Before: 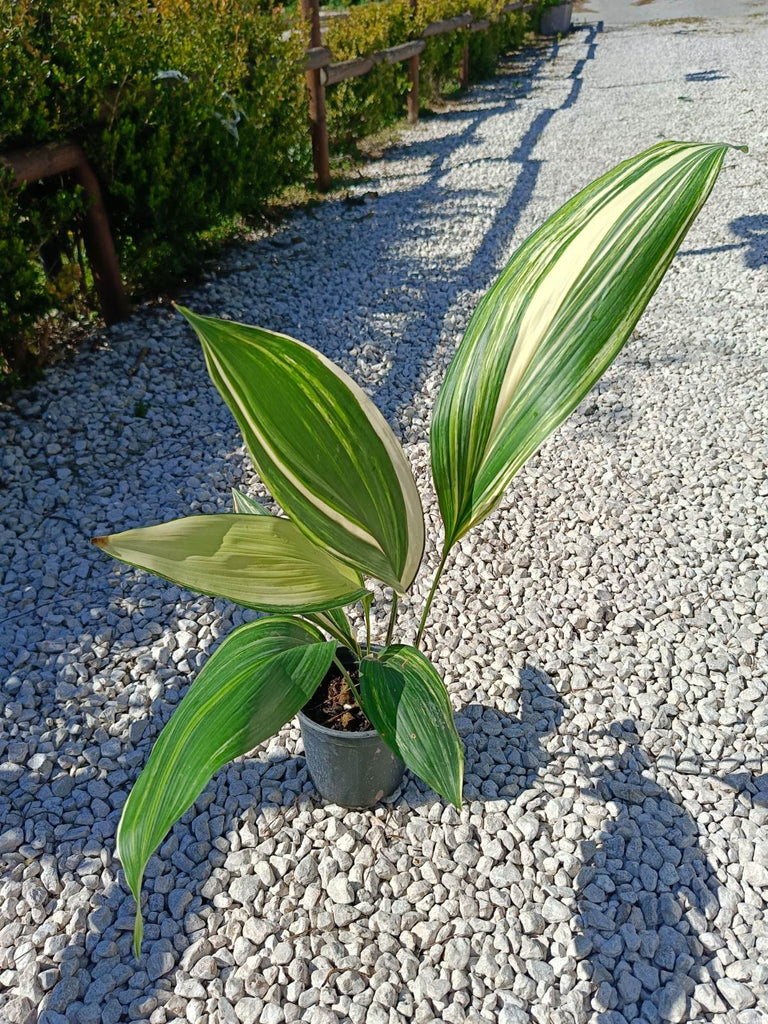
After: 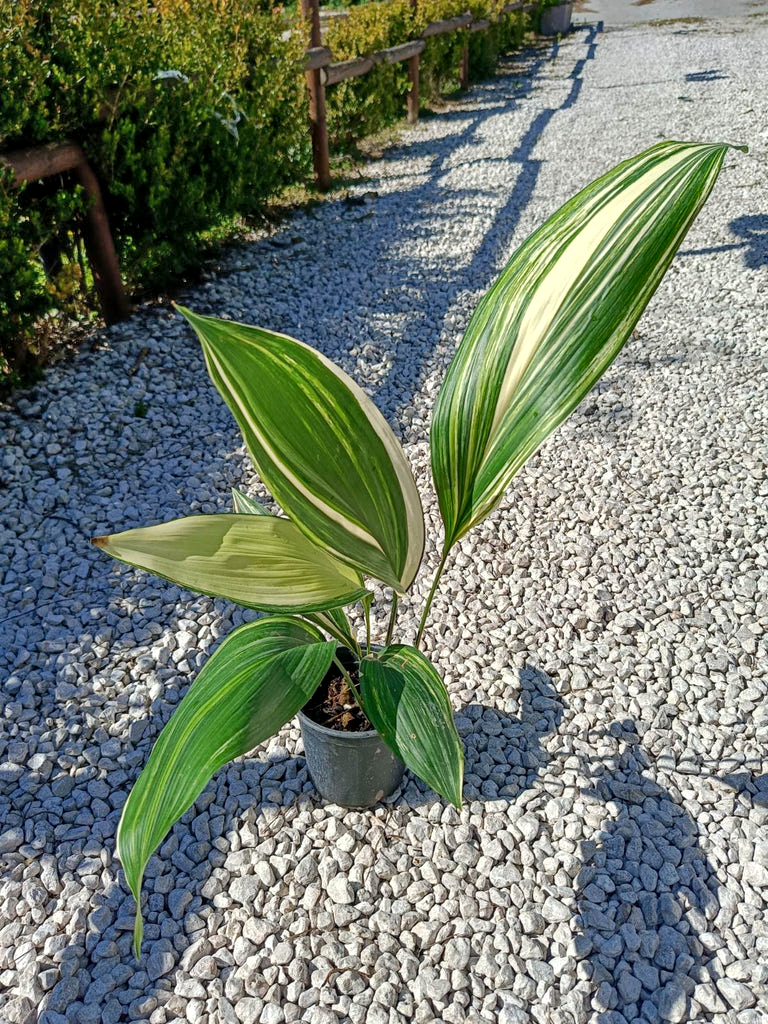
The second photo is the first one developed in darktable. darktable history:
shadows and highlights: soften with gaussian
local contrast: on, module defaults
levels: levels [0, 0.498, 1]
